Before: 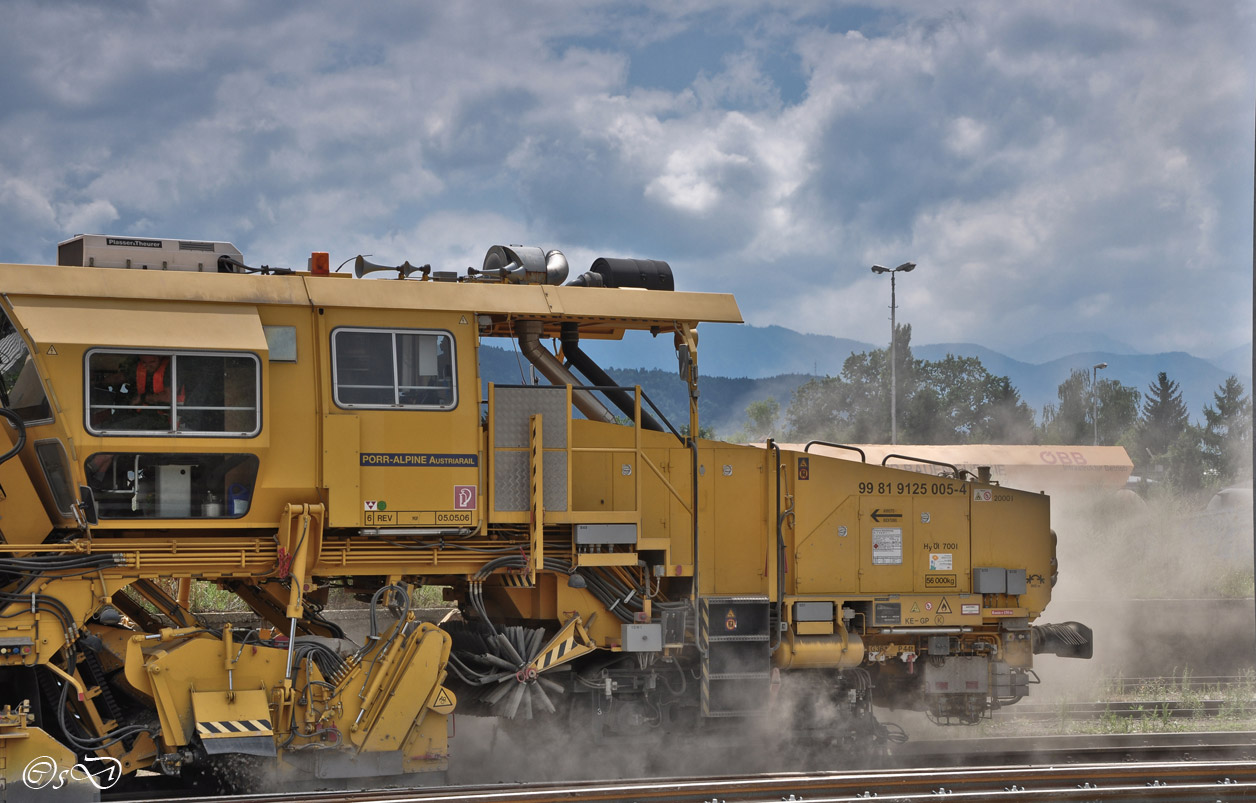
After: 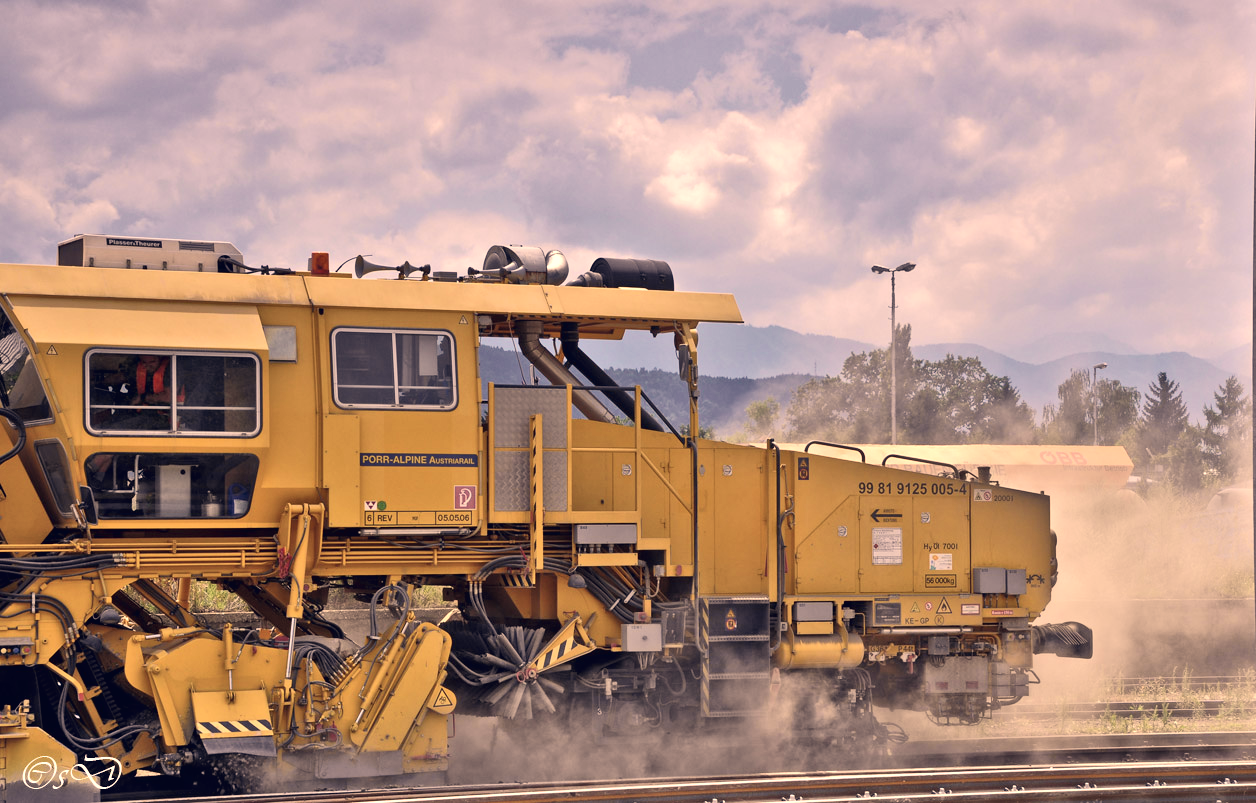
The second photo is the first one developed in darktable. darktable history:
tone curve: curves: ch0 [(0, 0.013) (0.054, 0.018) (0.205, 0.191) (0.289, 0.292) (0.39, 0.424) (0.493, 0.551) (0.666, 0.743) (0.795, 0.841) (1, 0.998)]; ch1 [(0, 0) (0.385, 0.343) (0.439, 0.415) (0.494, 0.495) (0.501, 0.501) (0.51, 0.509) (0.548, 0.554) (0.586, 0.601) (0.66, 0.687) (0.783, 0.804) (1, 1)]; ch2 [(0, 0) (0.304, 0.31) (0.403, 0.399) (0.441, 0.428) (0.47, 0.469) (0.498, 0.496) (0.524, 0.538) (0.566, 0.579) (0.633, 0.665) (0.7, 0.711) (1, 1)], color space Lab, independent channels, preserve colors none
color balance rgb: perceptual saturation grading › global saturation 0.813%, perceptual saturation grading › mid-tones 11.583%, perceptual brilliance grading › global brilliance 12.597%
color correction: highlights a* 19.92, highlights b* 27.73, shadows a* 3.33, shadows b* -17.19, saturation 0.742
